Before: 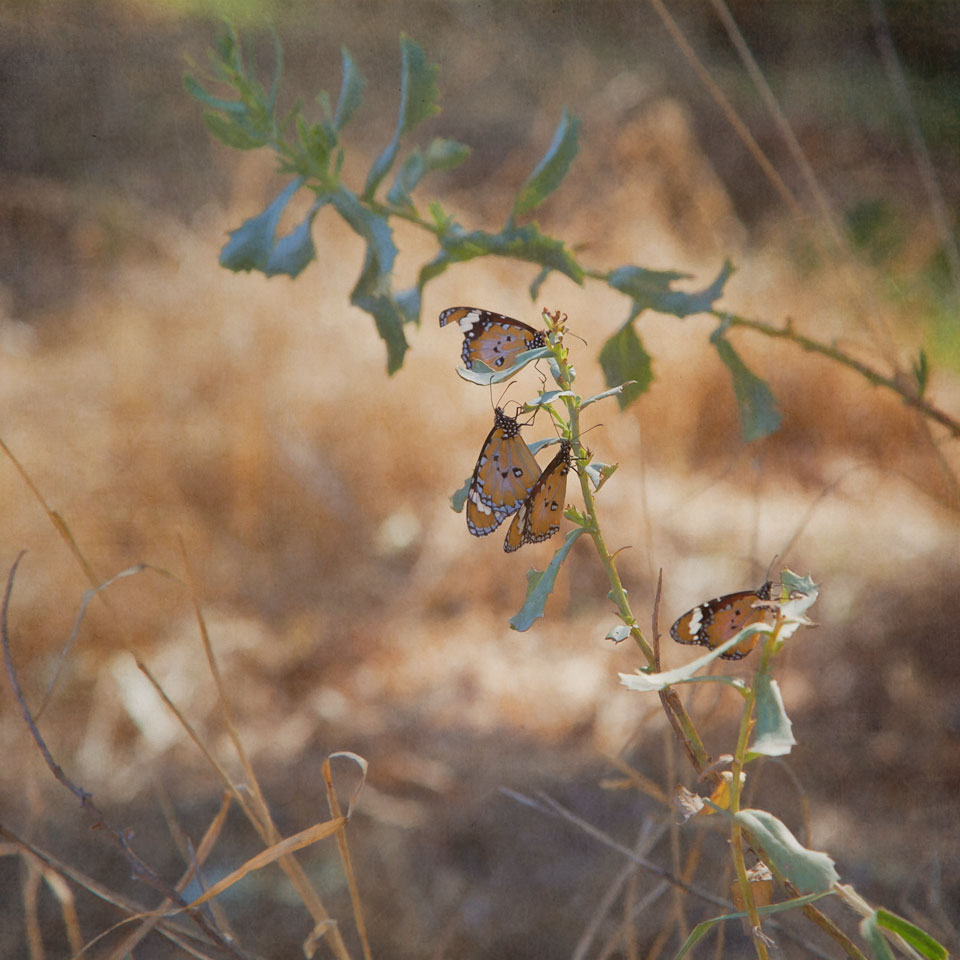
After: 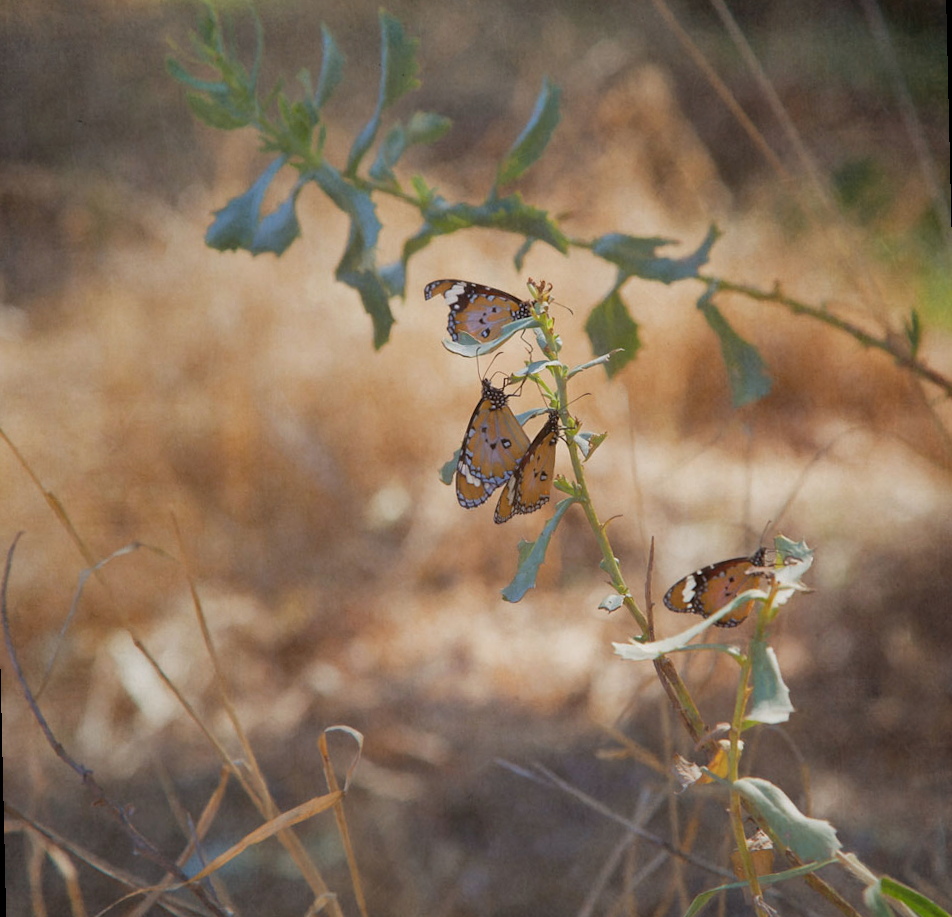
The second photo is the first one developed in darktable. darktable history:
levels: levels [0, 0.51, 1]
rotate and perspective: rotation -1.32°, lens shift (horizontal) -0.031, crop left 0.015, crop right 0.985, crop top 0.047, crop bottom 0.982
